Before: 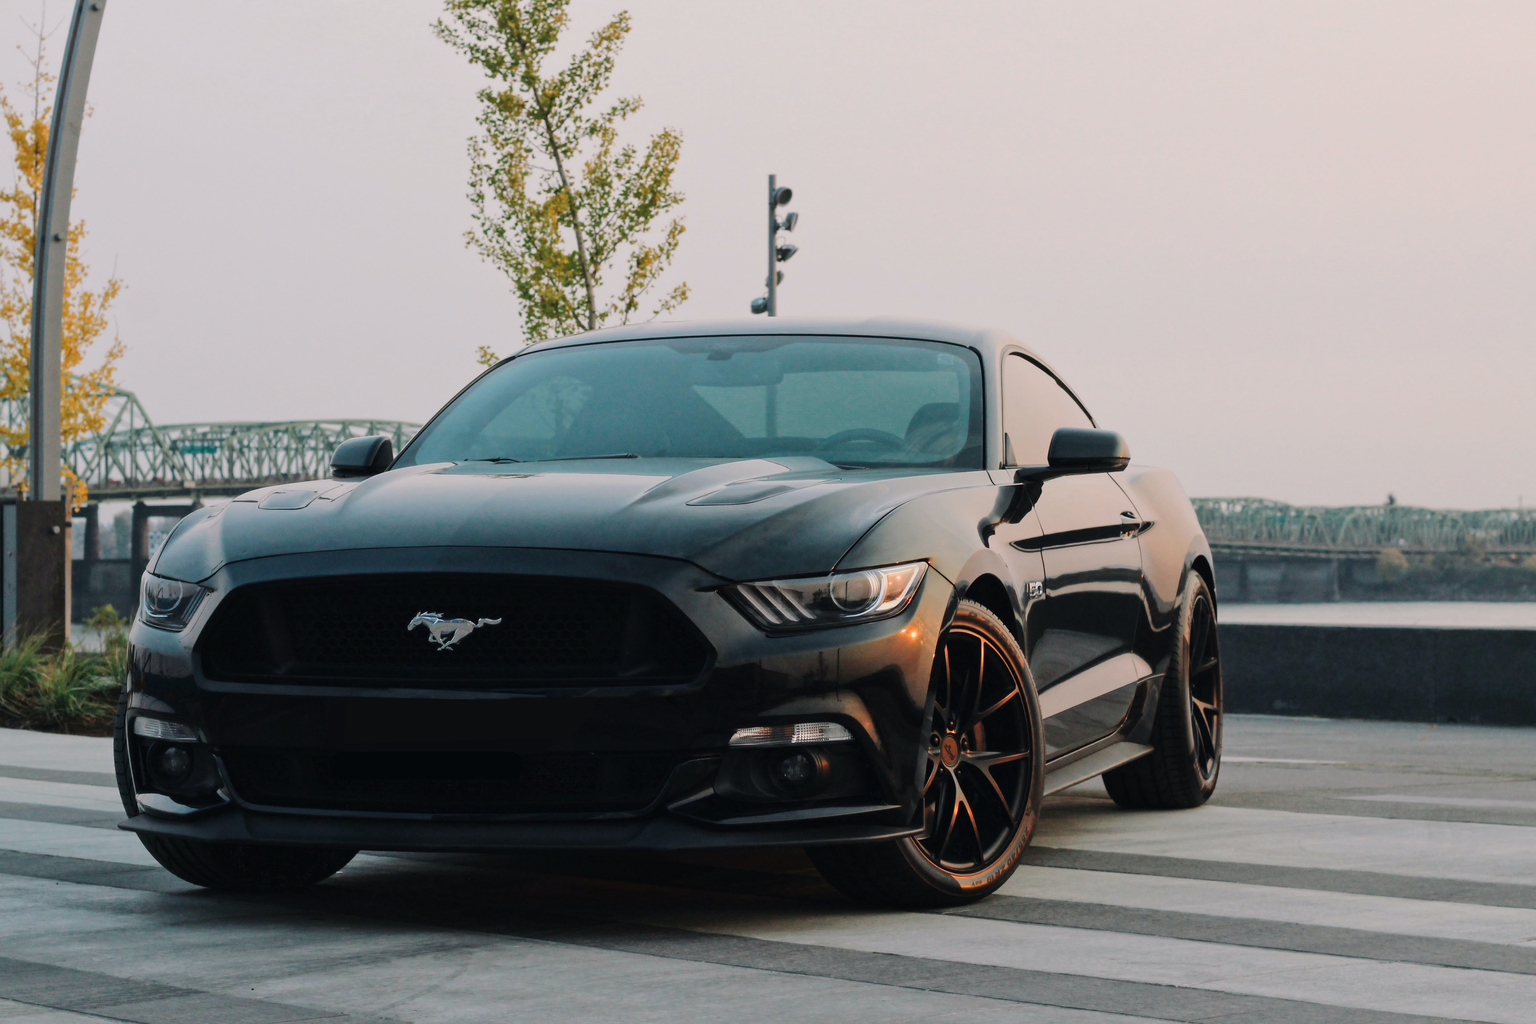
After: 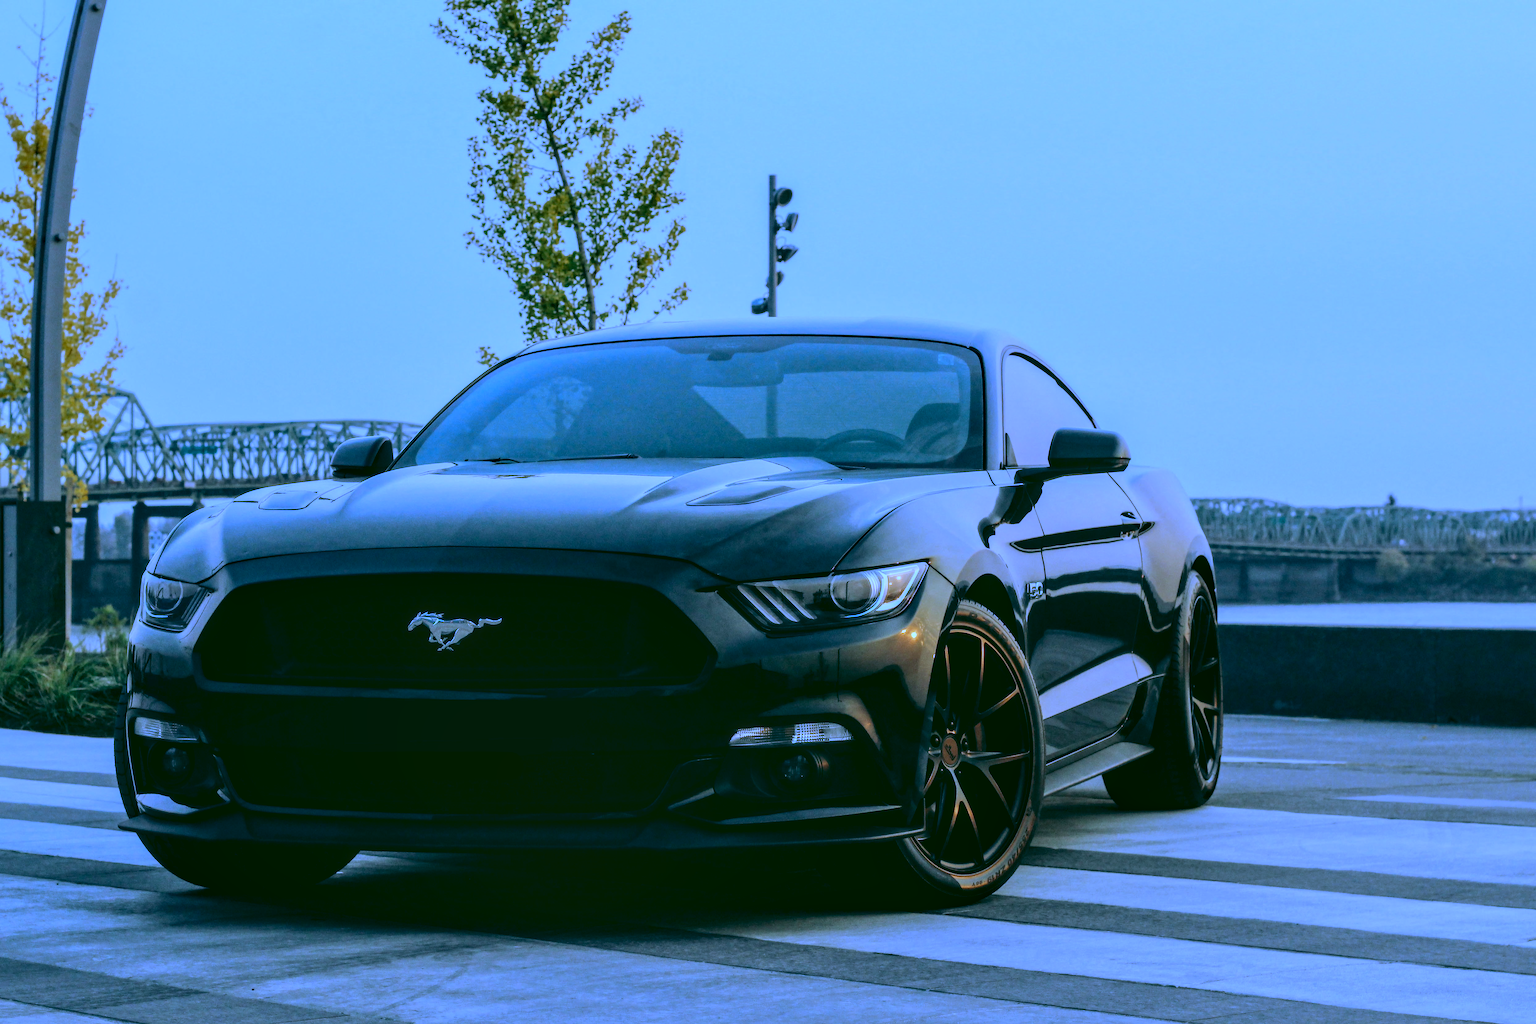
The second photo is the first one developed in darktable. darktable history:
bloom: size 3%, threshold 100%, strength 0%
exposure: exposure 0.207 EV, compensate highlight preservation false
white balance: red 0.766, blue 1.537
local contrast: highlights 20%, detail 150%
rgb curve: curves: ch0 [(0.123, 0.061) (0.995, 0.887)]; ch1 [(0.06, 0.116) (1, 0.906)]; ch2 [(0, 0) (0.824, 0.69) (1, 1)], mode RGB, independent channels, compensate middle gray true
